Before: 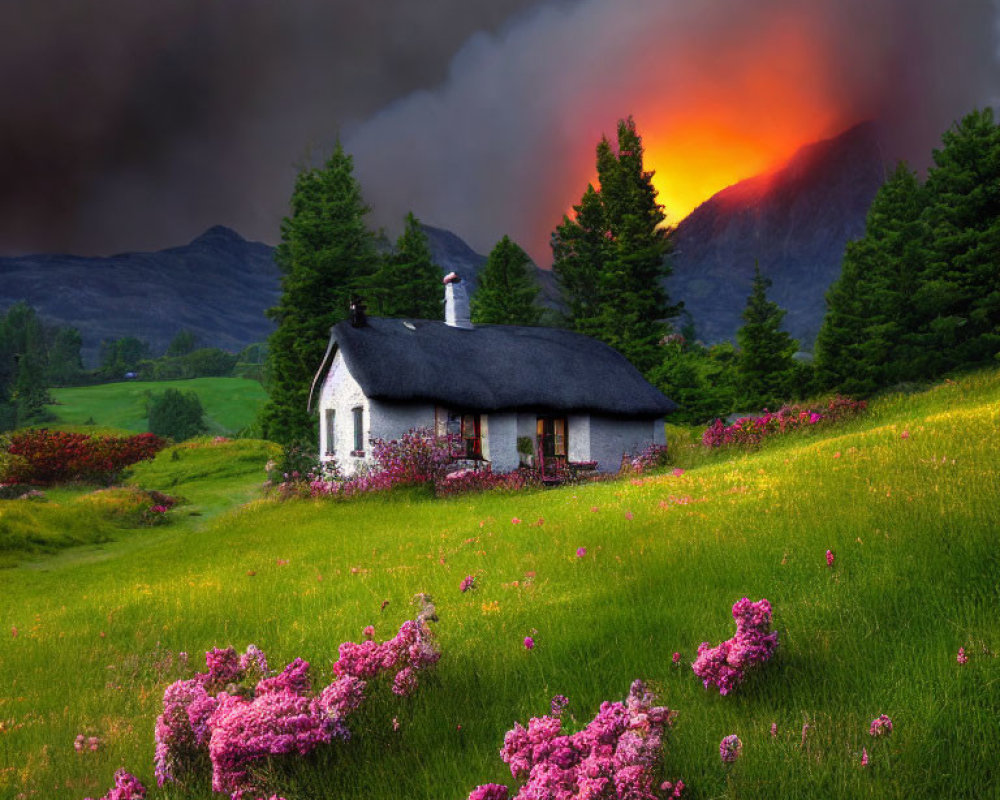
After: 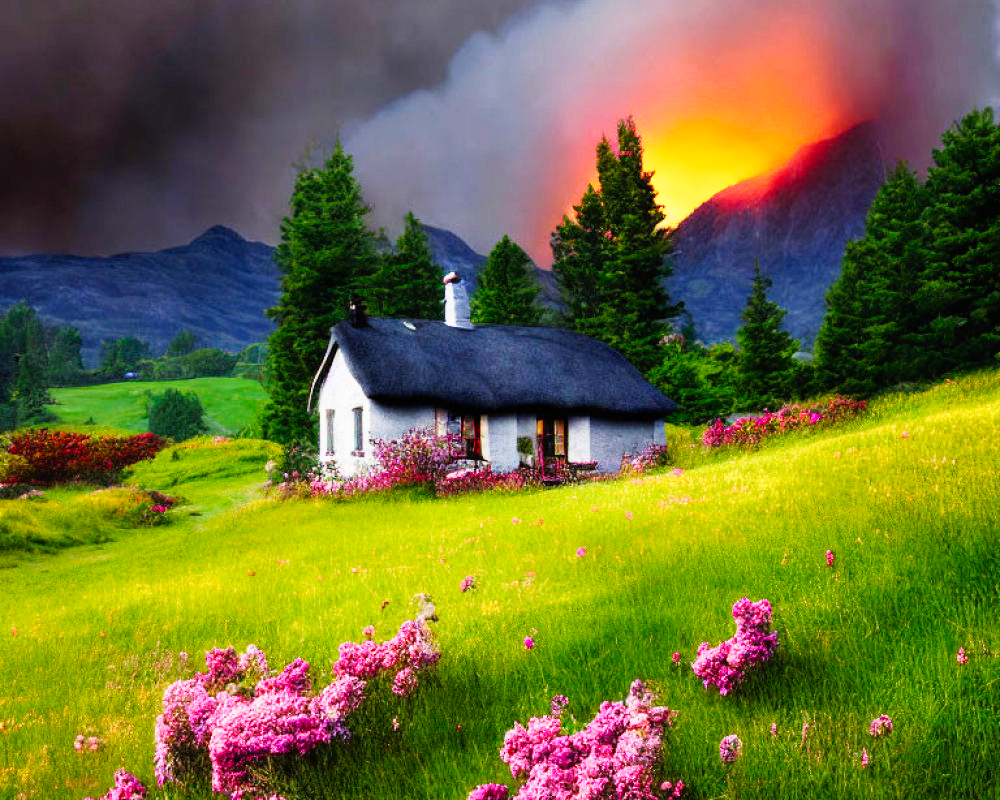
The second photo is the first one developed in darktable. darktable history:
base curve: curves: ch0 [(0, 0) (0, 0.001) (0.001, 0.001) (0.004, 0.002) (0.007, 0.004) (0.015, 0.013) (0.033, 0.045) (0.052, 0.096) (0.075, 0.17) (0.099, 0.241) (0.163, 0.42) (0.219, 0.55) (0.259, 0.616) (0.327, 0.722) (0.365, 0.765) (0.522, 0.873) (0.547, 0.881) (0.689, 0.919) (0.826, 0.952) (1, 1)], preserve colors none
